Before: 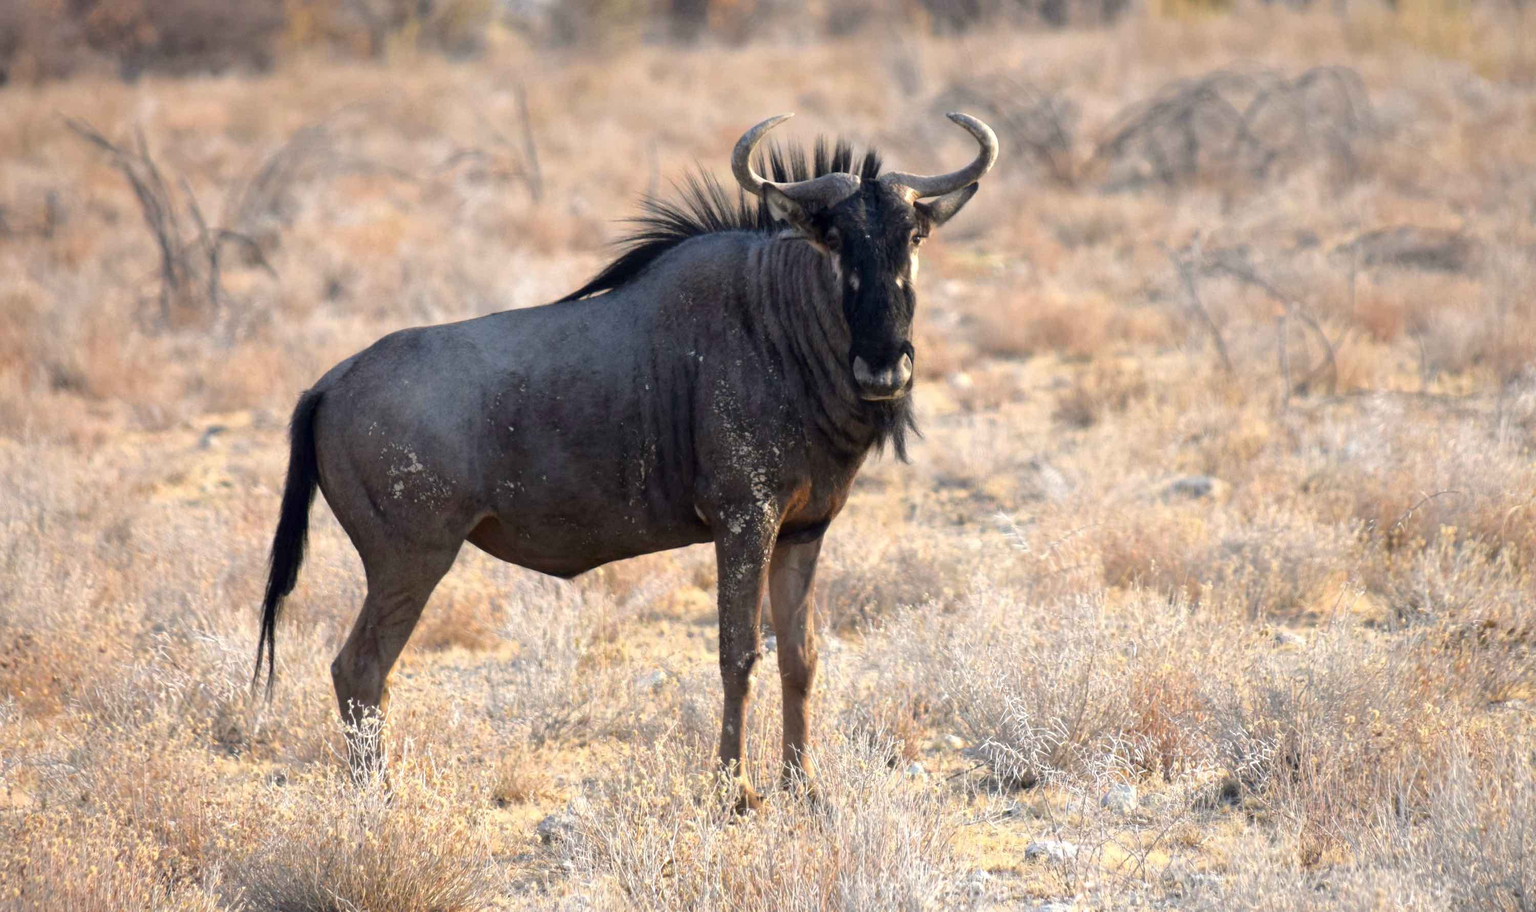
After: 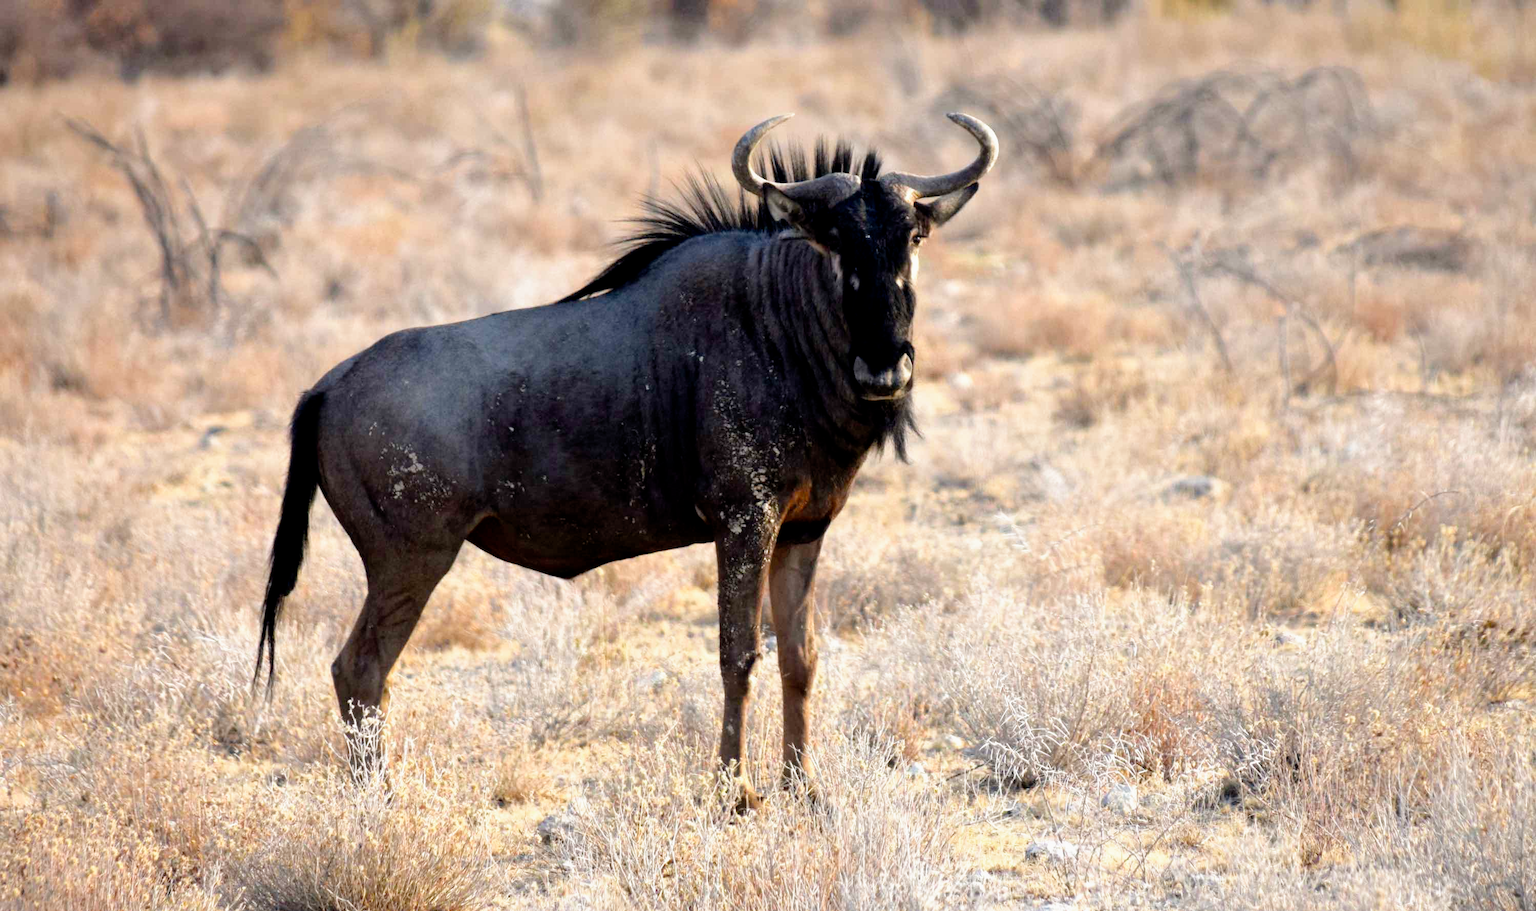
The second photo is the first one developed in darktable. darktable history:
tone equalizer: on, module defaults
filmic rgb: black relative exposure -6.3 EV, white relative exposure 2.8 EV, threshold 3 EV, target black luminance 0%, hardness 4.6, latitude 67.35%, contrast 1.292, shadows ↔ highlights balance -3.5%, preserve chrominance no, color science v4 (2020), contrast in shadows soft, enable highlight reconstruction true
